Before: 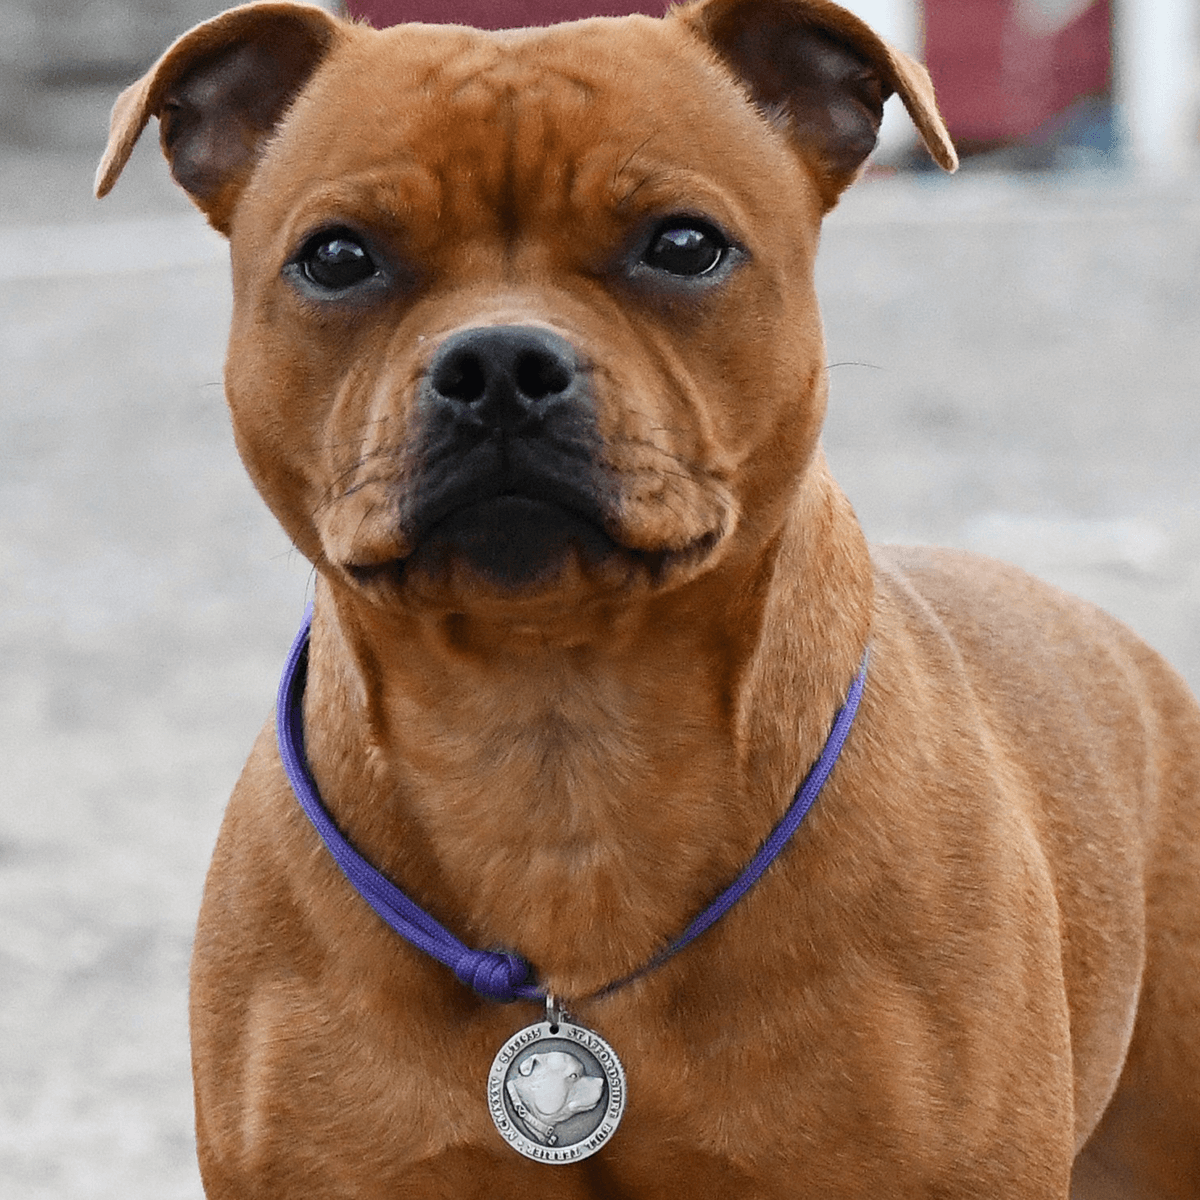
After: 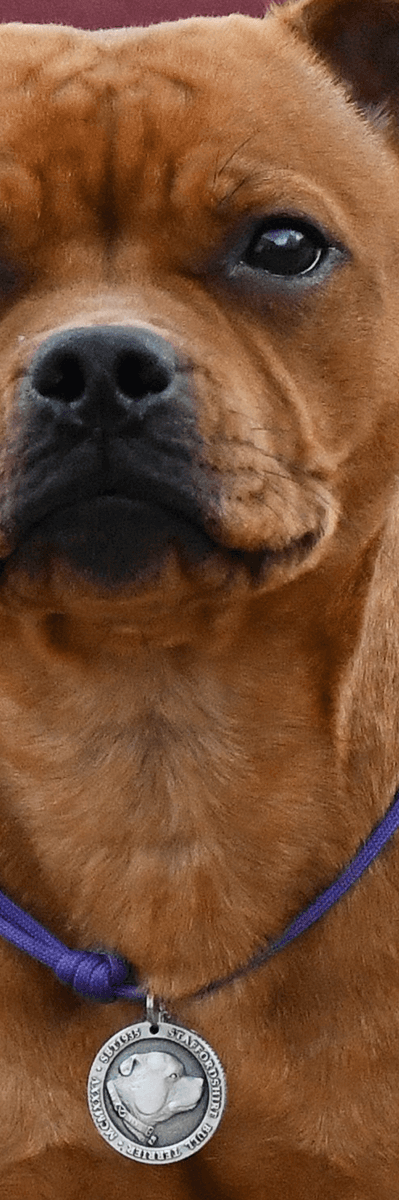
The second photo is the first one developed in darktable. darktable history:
crop: left 33.36%, right 33.36%
color correction: highlights a* -0.182, highlights b* -0.124
